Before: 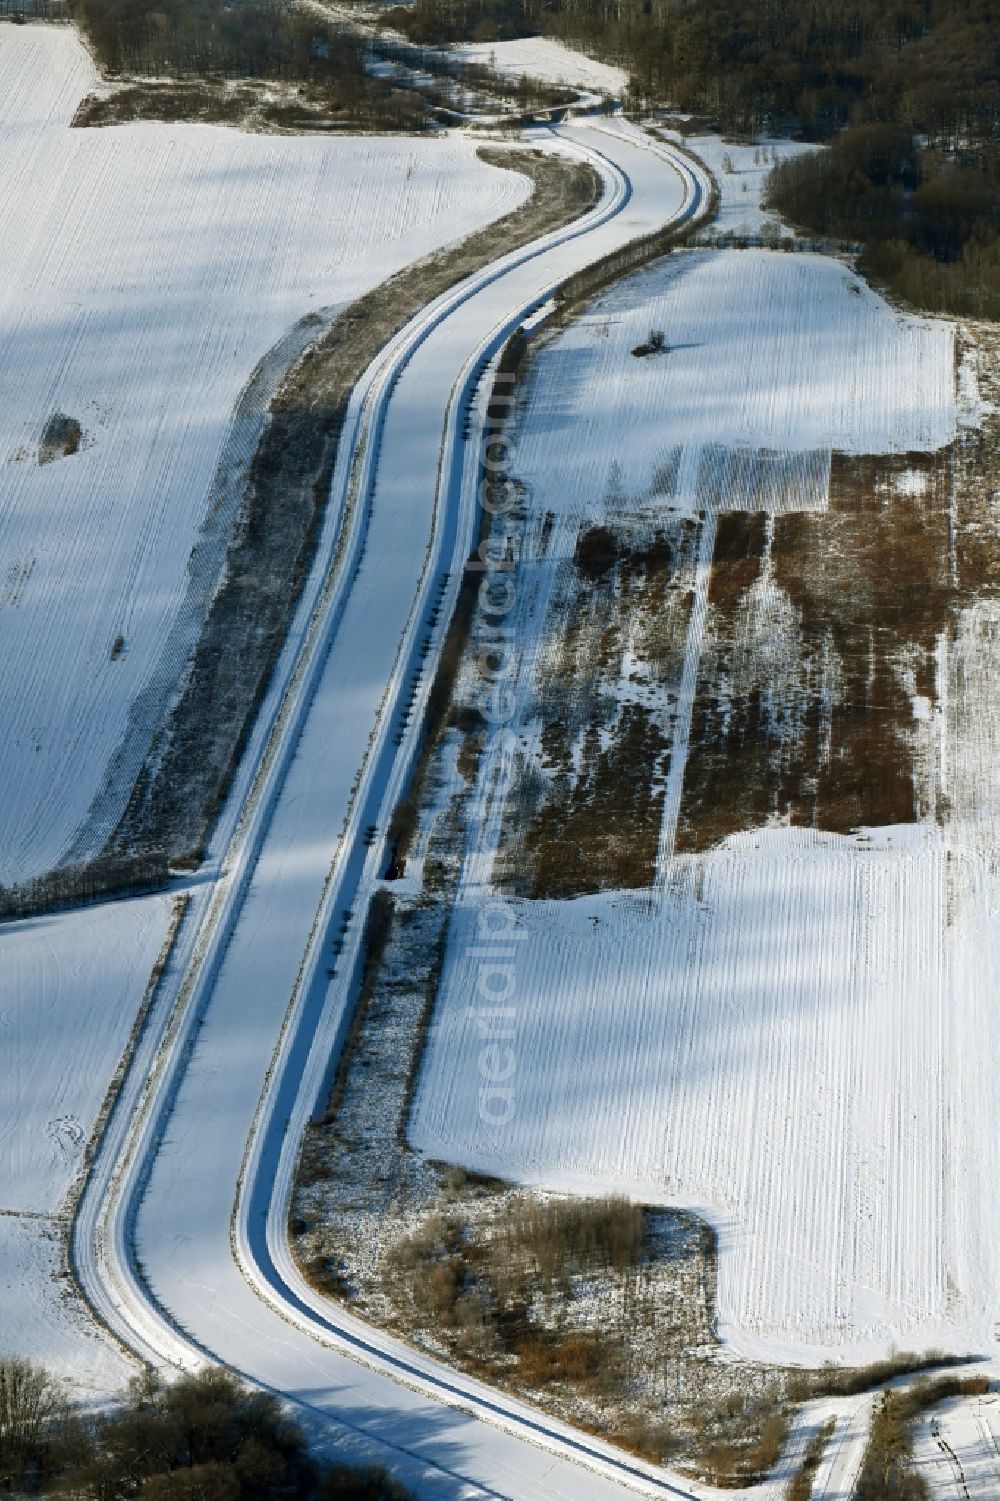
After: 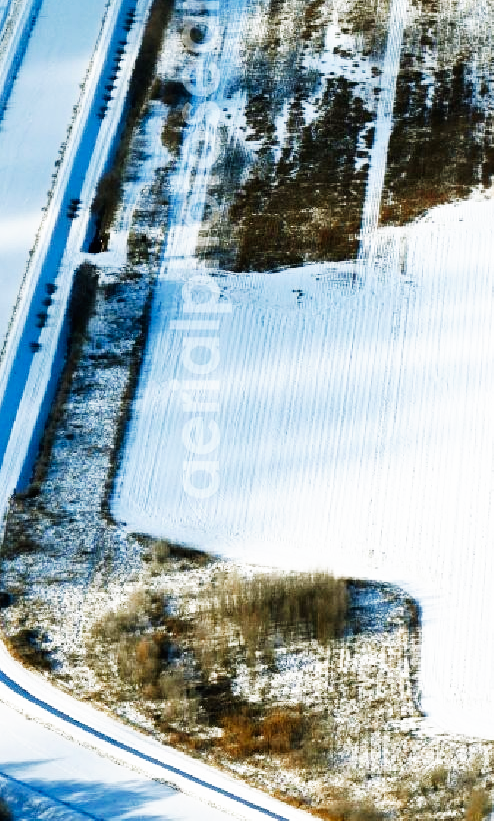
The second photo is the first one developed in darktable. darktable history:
crop: left 29.672%, top 41.786%, right 20.851%, bottom 3.487%
base curve: curves: ch0 [(0, 0) (0.007, 0.004) (0.027, 0.03) (0.046, 0.07) (0.207, 0.54) (0.442, 0.872) (0.673, 0.972) (1, 1)], preserve colors none
